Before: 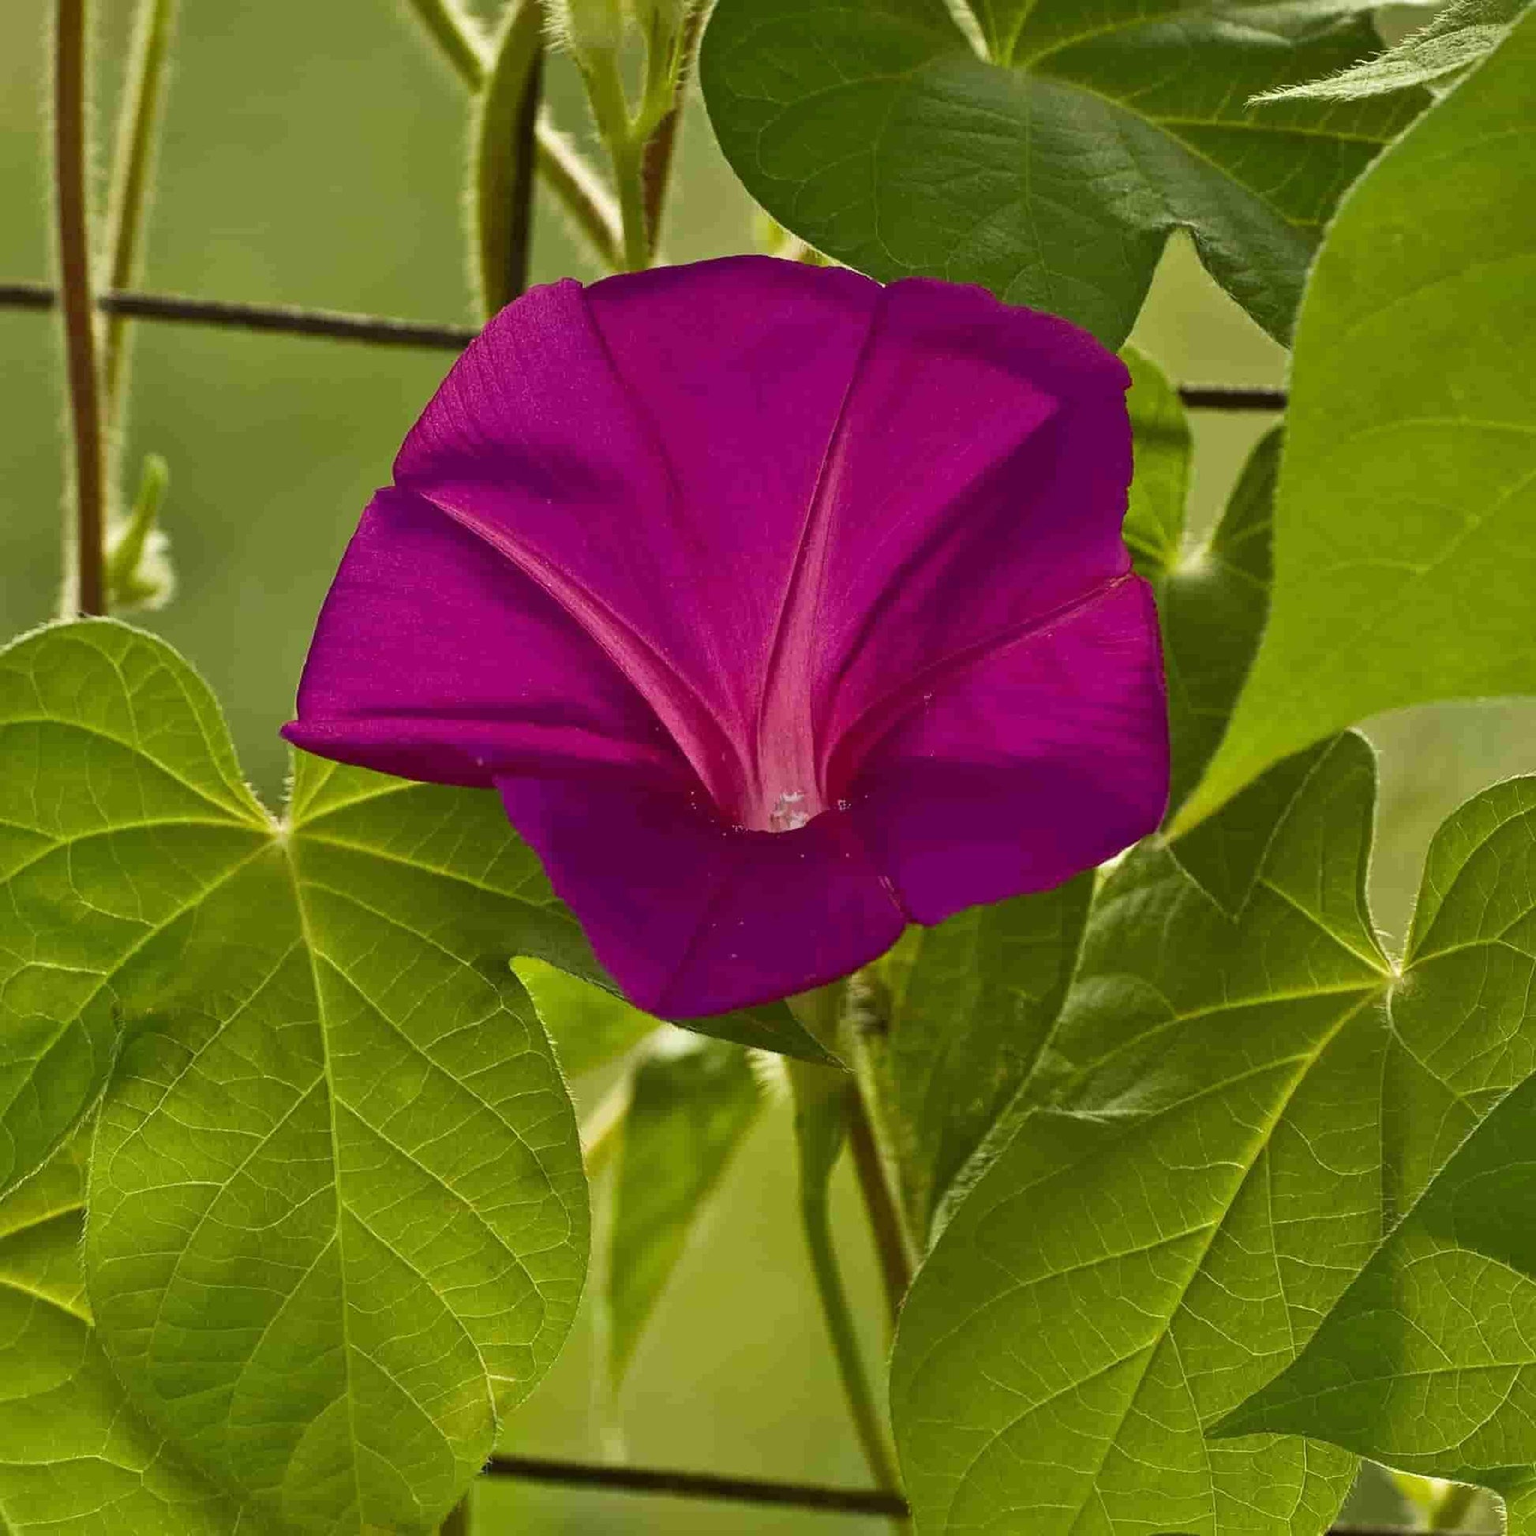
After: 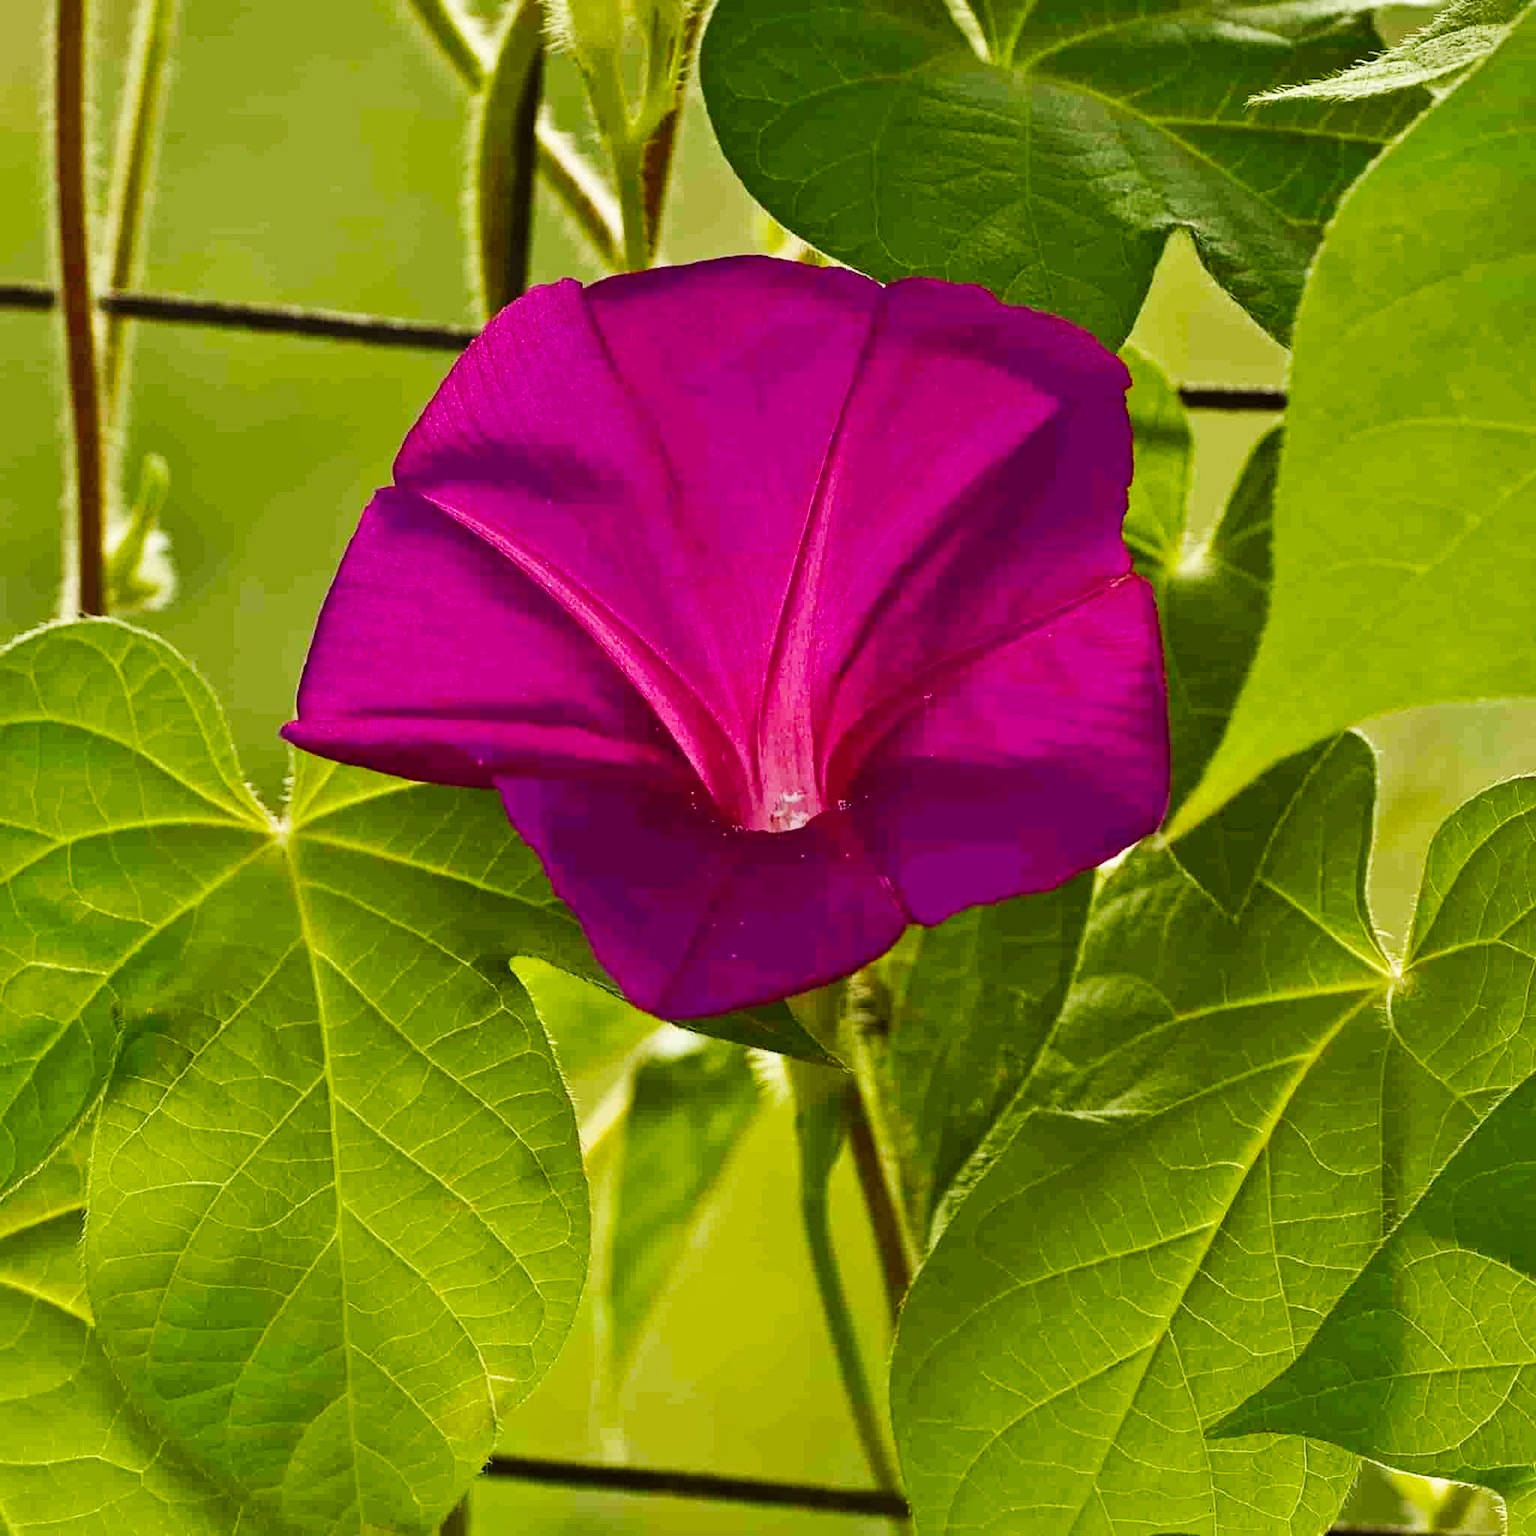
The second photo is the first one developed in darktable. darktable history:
base curve: curves: ch0 [(0, 0) (0.032, 0.025) (0.121, 0.166) (0.206, 0.329) (0.605, 0.79) (1, 1)], preserve colors none
haze removal: adaptive false
